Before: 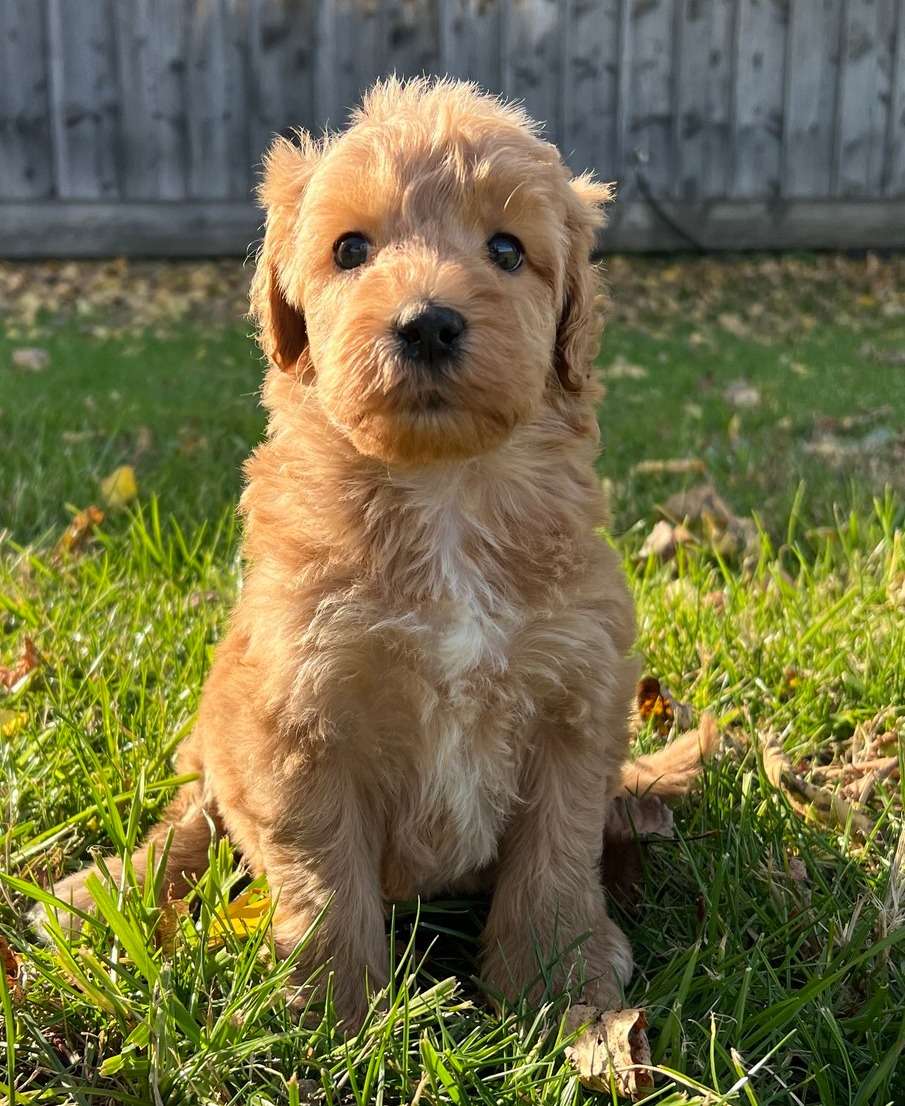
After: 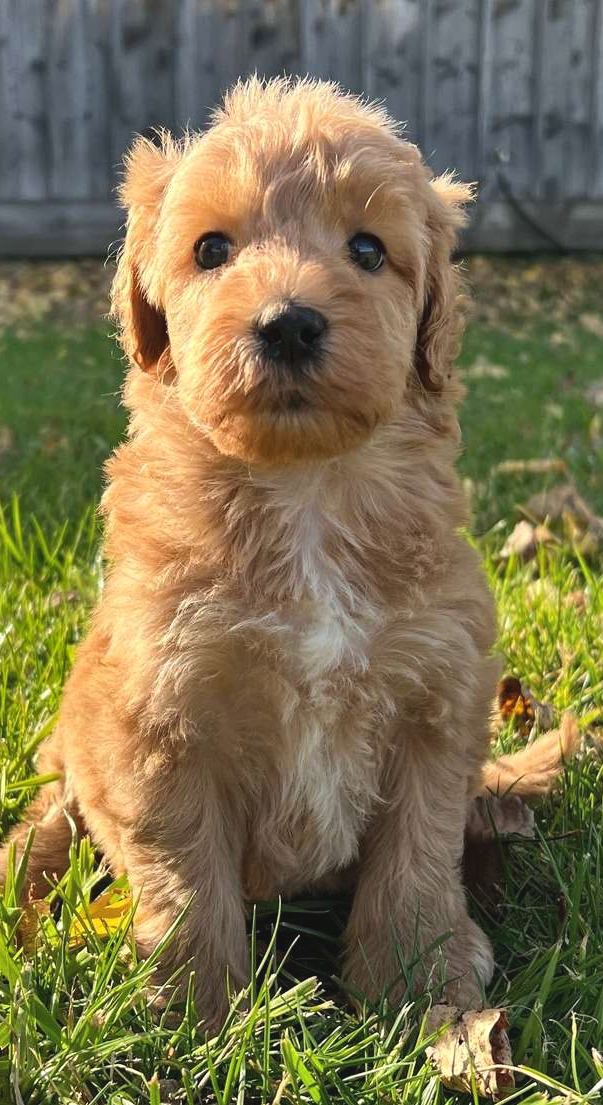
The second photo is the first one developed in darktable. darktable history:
crop and rotate: left 15.446%, right 17.836%
shadows and highlights: soften with gaussian
exposure: black level correction -0.005, exposure 0.054 EV, compensate highlight preservation false
